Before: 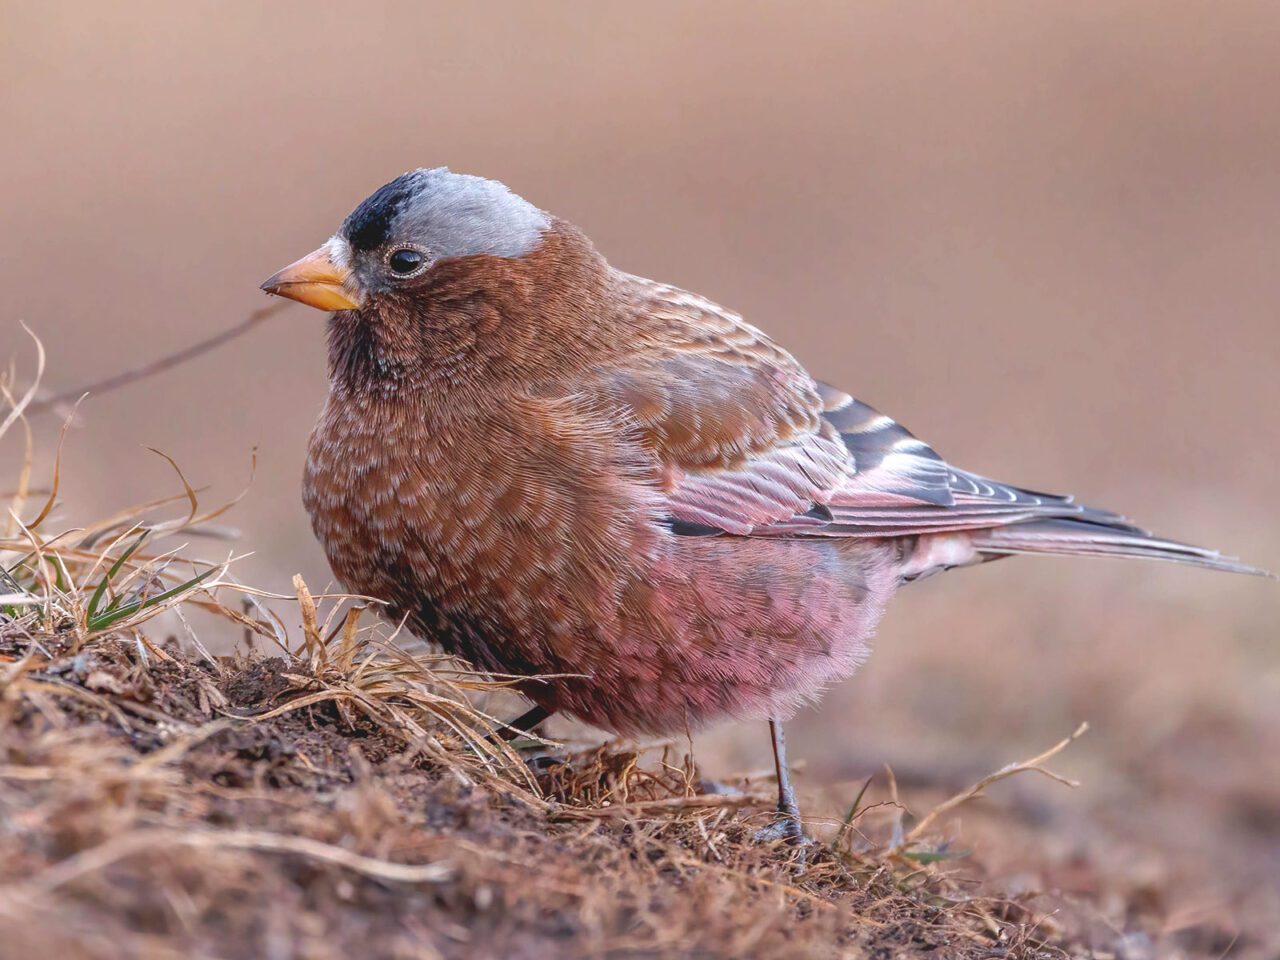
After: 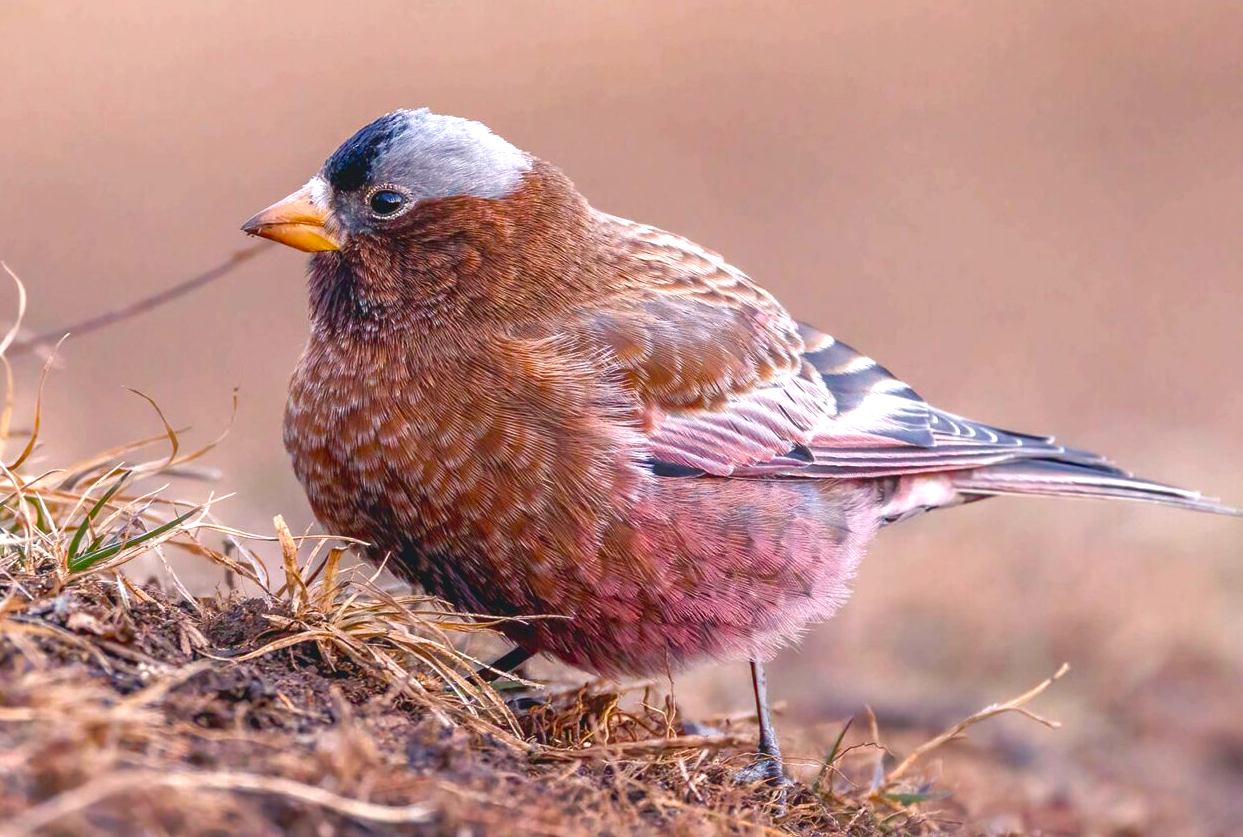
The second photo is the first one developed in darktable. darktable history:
crop: left 1.507%, top 6.147%, right 1.379%, bottom 6.637%
color balance rgb: shadows lift › chroma 4.21%, shadows lift › hue 252.22°, highlights gain › chroma 1.36%, highlights gain › hue 50.24°, perceptual saturation grading › mid-tones 6.33%, perceptual saturation grading › shadows 72.44%, perceptual brilliance grading › highlights 11.59%, contrast 5.05%
